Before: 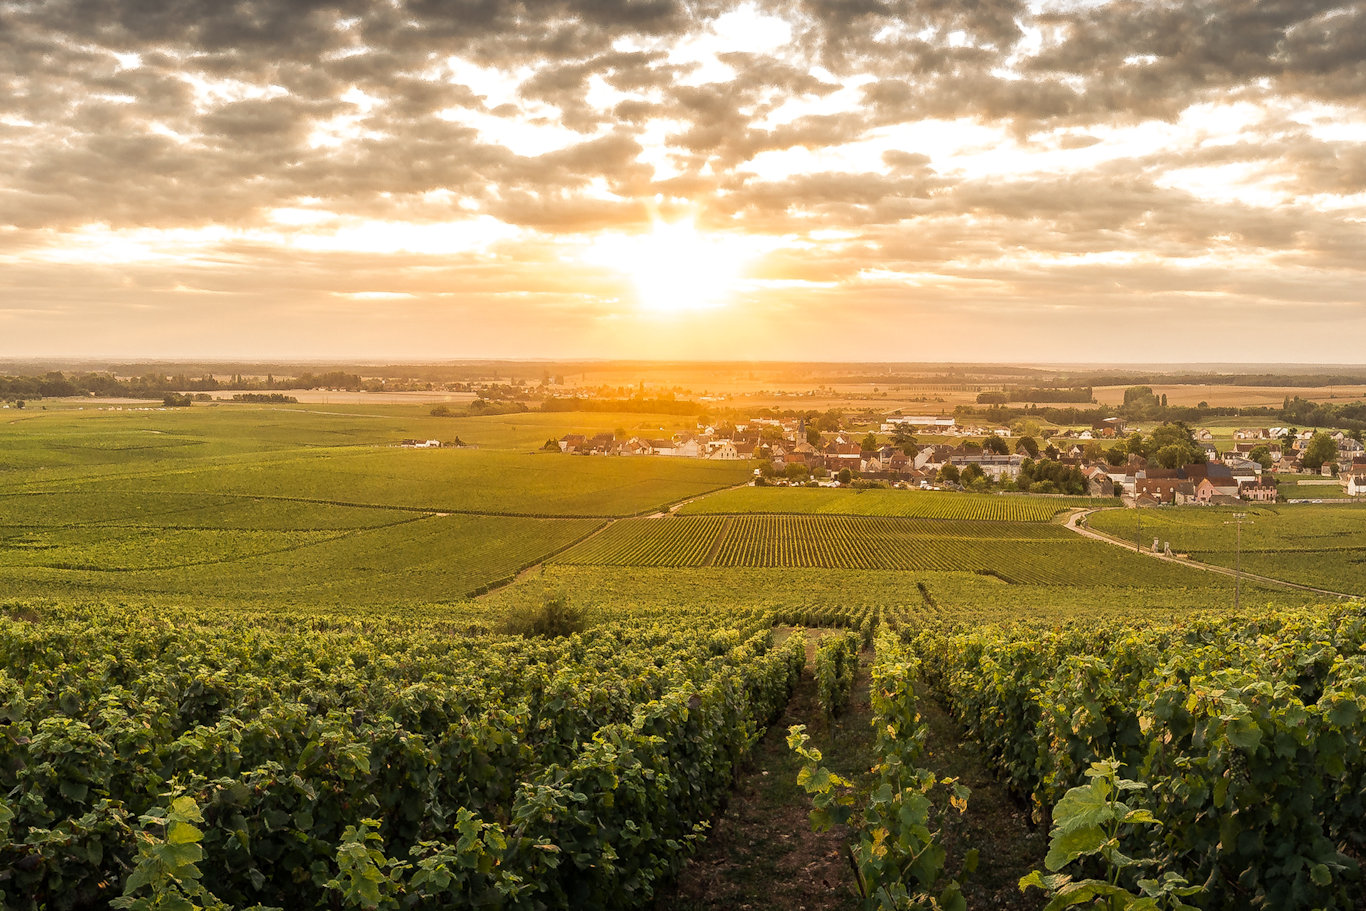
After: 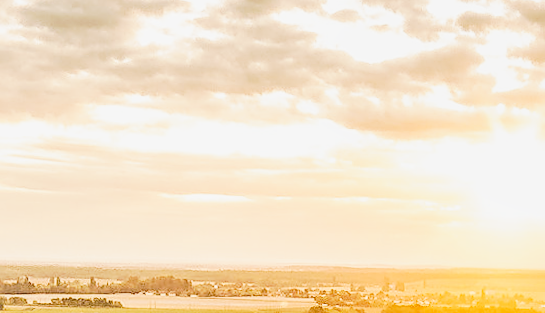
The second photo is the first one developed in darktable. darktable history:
rotate and perspective: rotation -0.013°, lens shift (vertical) -0.027, lens shift (horizontal) 0.178, crop left 0.016, crop right 0.989, crop top 0.082, crop bottom 0.918
crop: left 15.452%, top 5.459%, right 43.956%, bottom 56.62%
sharpen: on, module defaults
local contrast: on, module defaults
tone curve: curves: ch0 [(0, 0) (0.003, 0.003) (0.011, 0.013) (0.025, 0.029) (0.044, 0.052) (0.069, 0.082) (0.1, 0.118) (0.136, 0.161) (0.177, 0.21) (0.224, 0.27) (0.277, 0.38) (0.335, 0.49) (0.399, 0.594) (0.468, 0.692) (0.543, 0.794) (0.623, 0.857) (0.709, 0.919) (0.801, 0.955) (0.898, 0.978) (1, 1)], preserve colors none
filmic rgb: black relative exposure -6.59 EV, white relative exposure 4.71 EV, hardness 3.13, contrast 0.805
